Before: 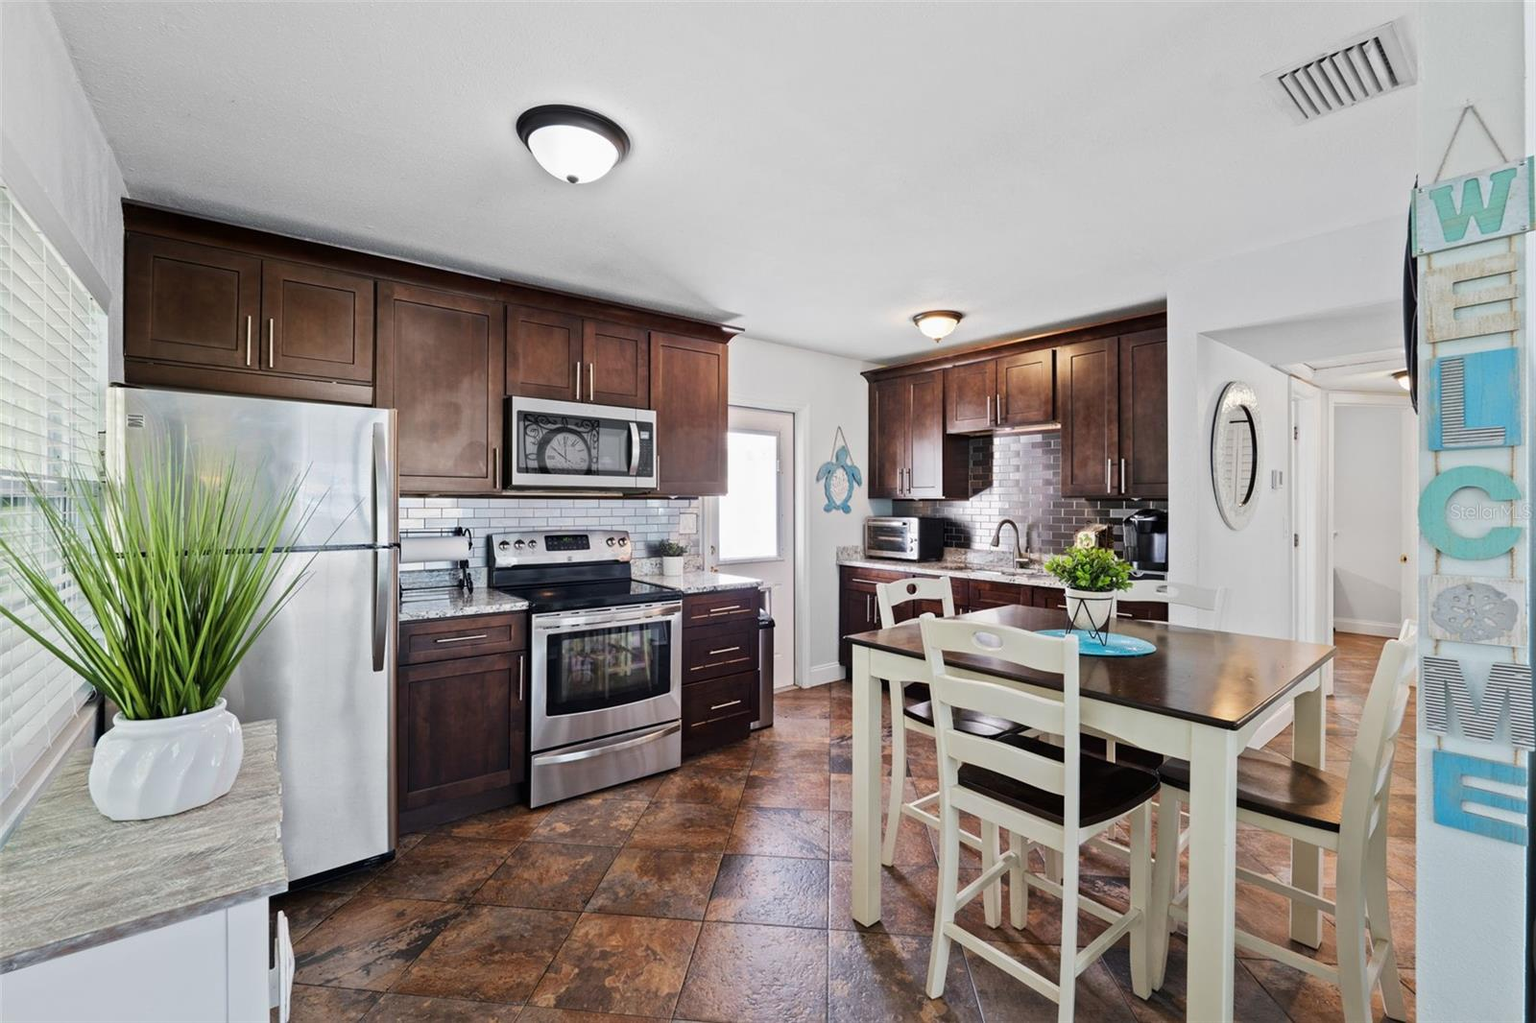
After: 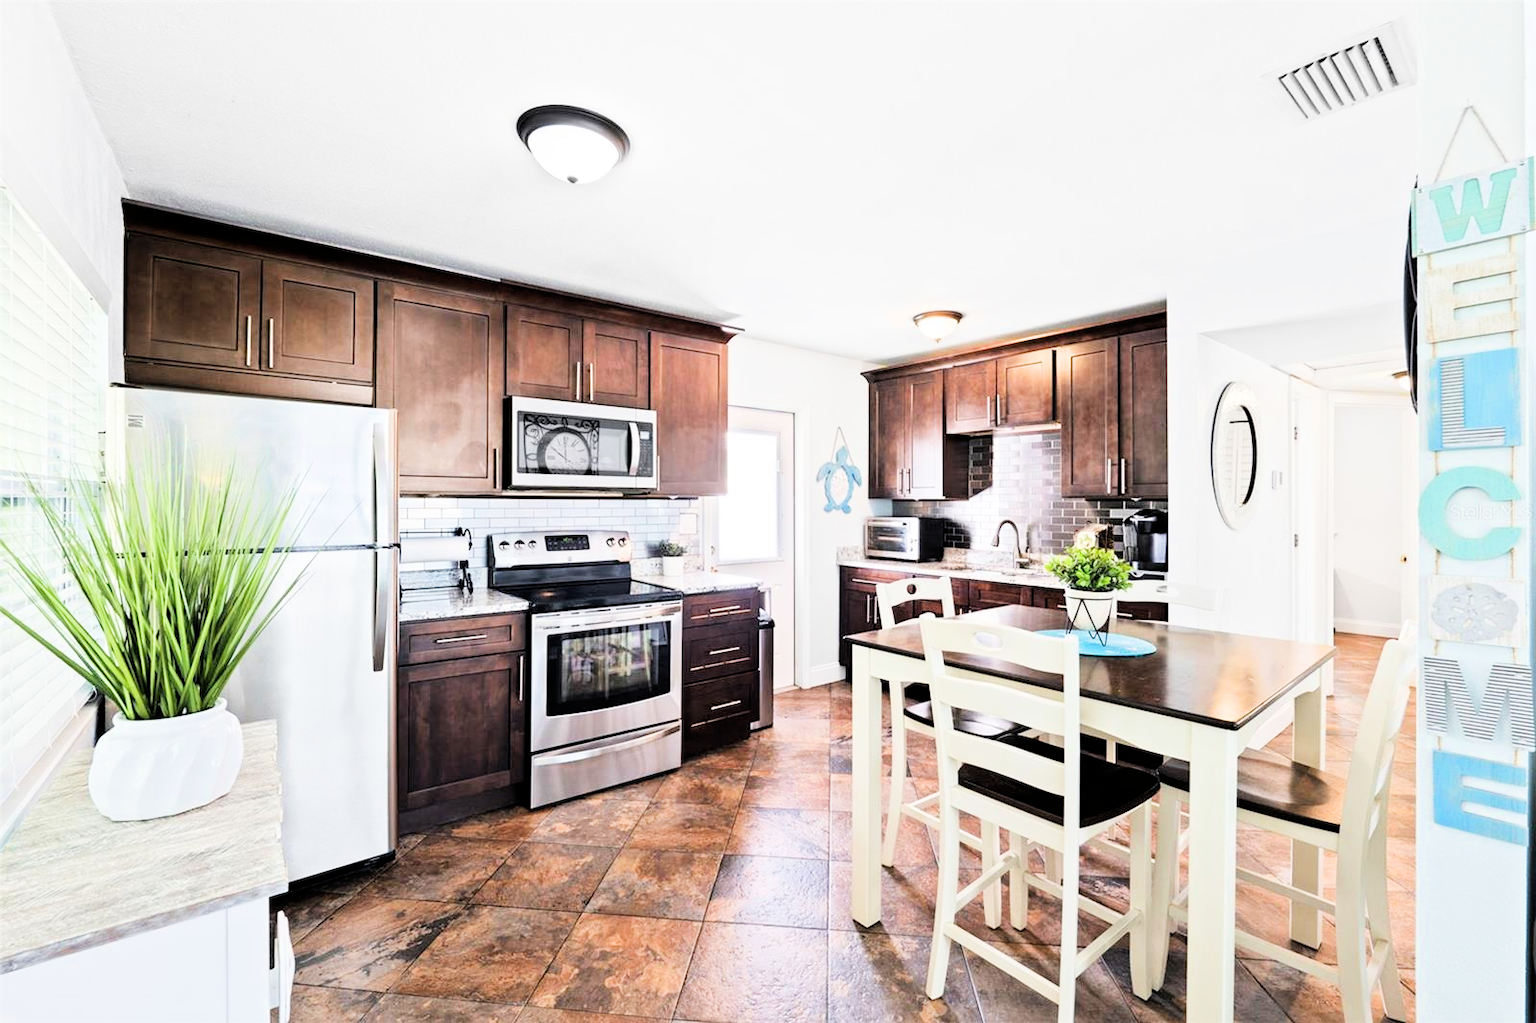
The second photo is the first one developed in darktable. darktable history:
exposure: black level correction 0, exposure 1.5 EV, compensate highlight preservation false
filmic rgb: black relative exposure -5 EV, hardness 2.88, contrast 1.3
